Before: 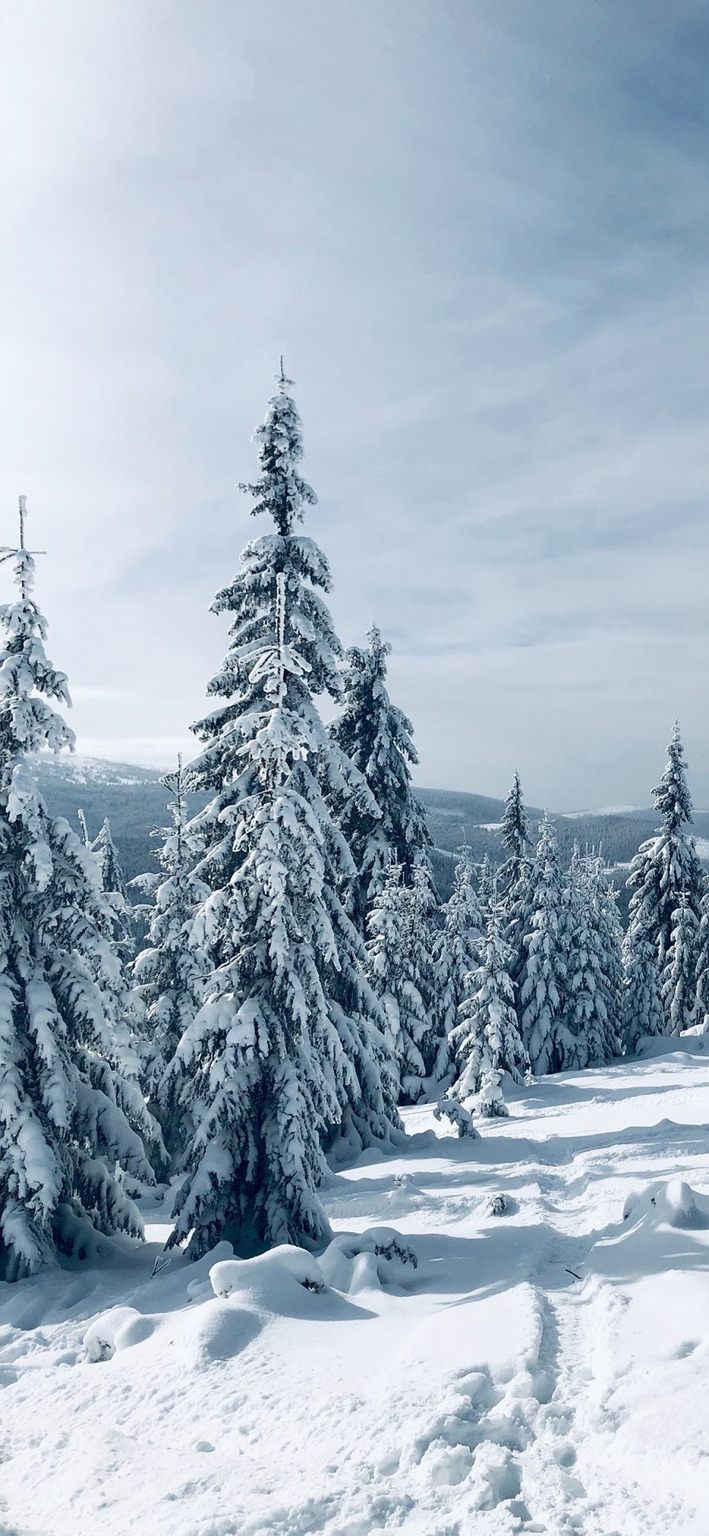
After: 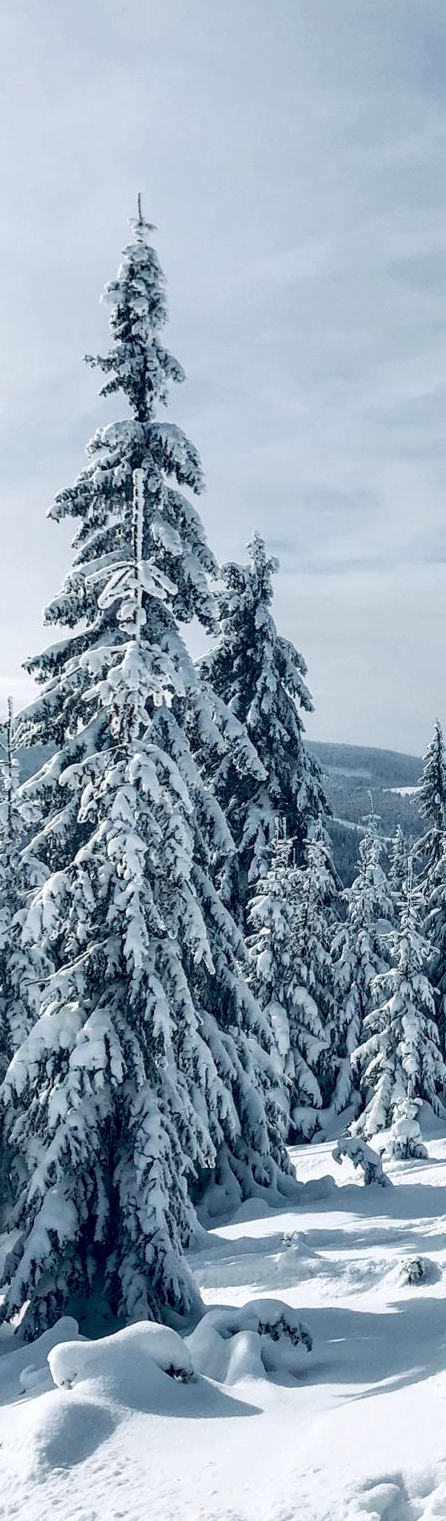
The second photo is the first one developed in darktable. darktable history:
local contrast: detail 130%
crop and rotate: angle 0.022°, left 24.303%, top 13.24%, right 26.068%, bottom 8.651%
